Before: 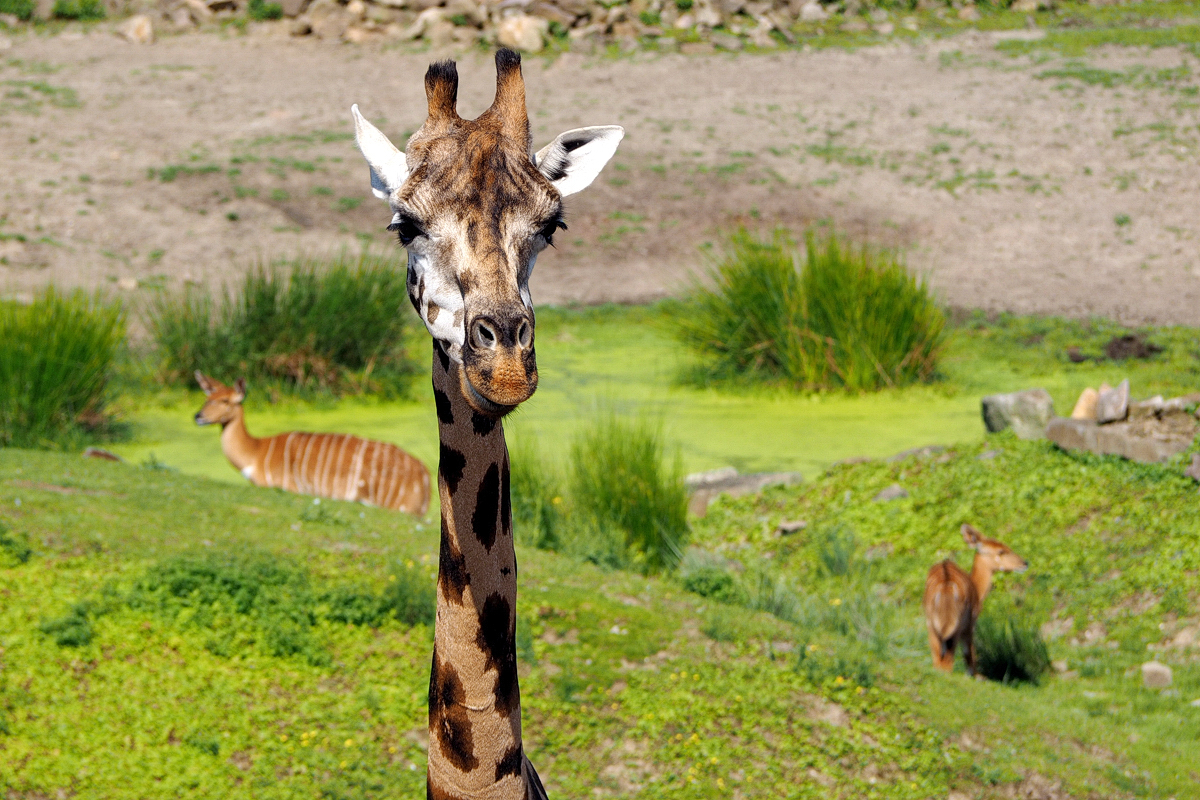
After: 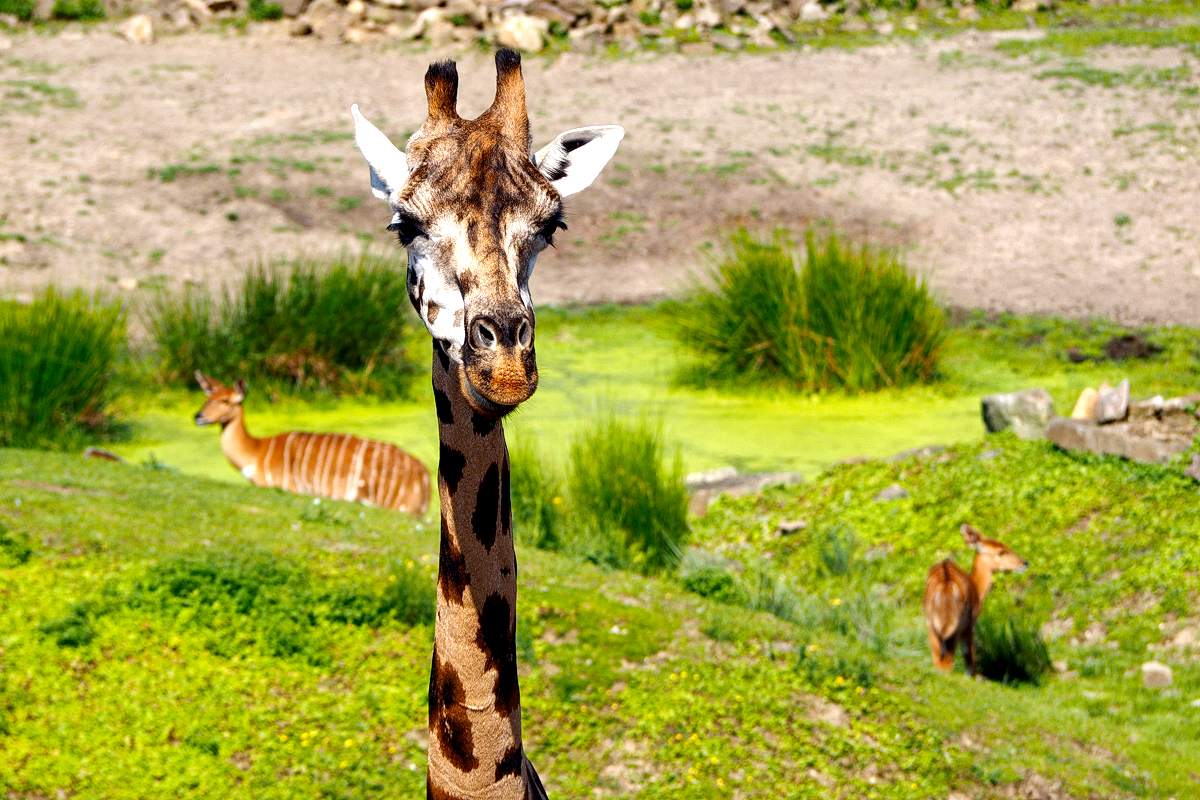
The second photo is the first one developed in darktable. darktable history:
exposure: exposure 0.556 EV, compensate highlight preservation false
contrast brightness saturation: contrast 0.07, brightness -0.13, saturation 0.06
